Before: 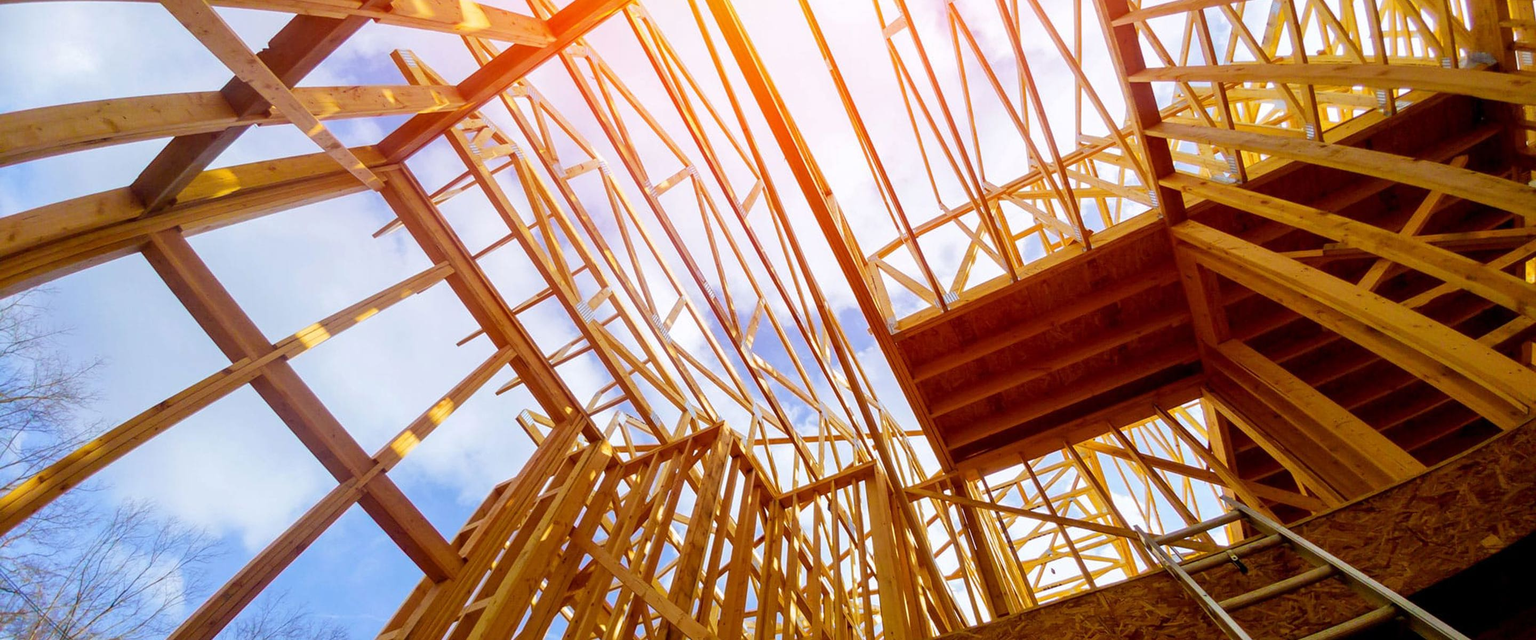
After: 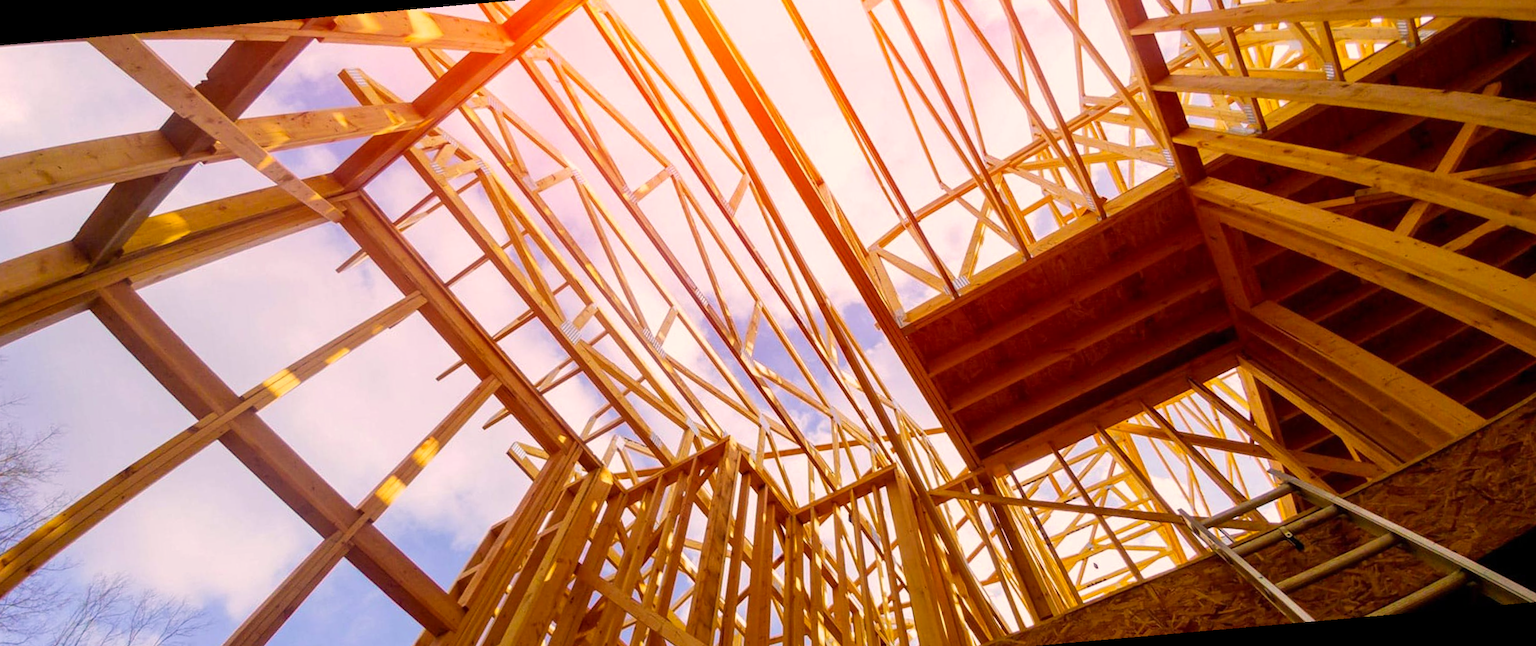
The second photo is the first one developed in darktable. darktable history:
rotate and perspective: rotation -5°, crop left 0.05, crop right 0.952, crop top 0.11, crop bottom 0.89
color correction: highlights a* 11.96, highlights b* 11.58
